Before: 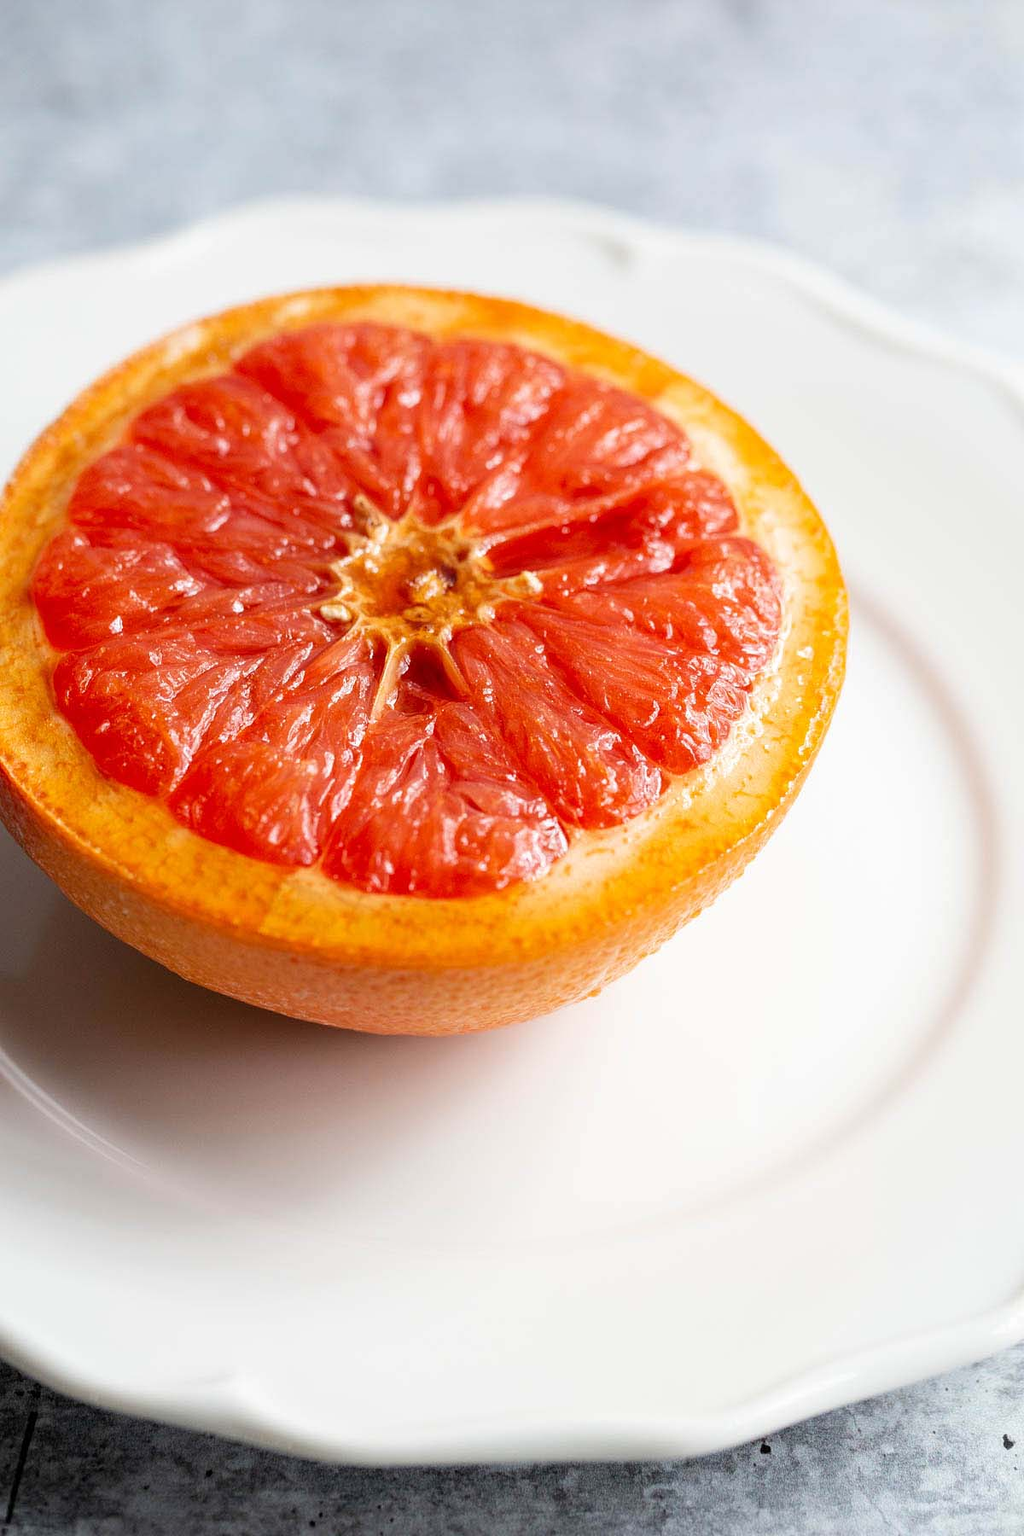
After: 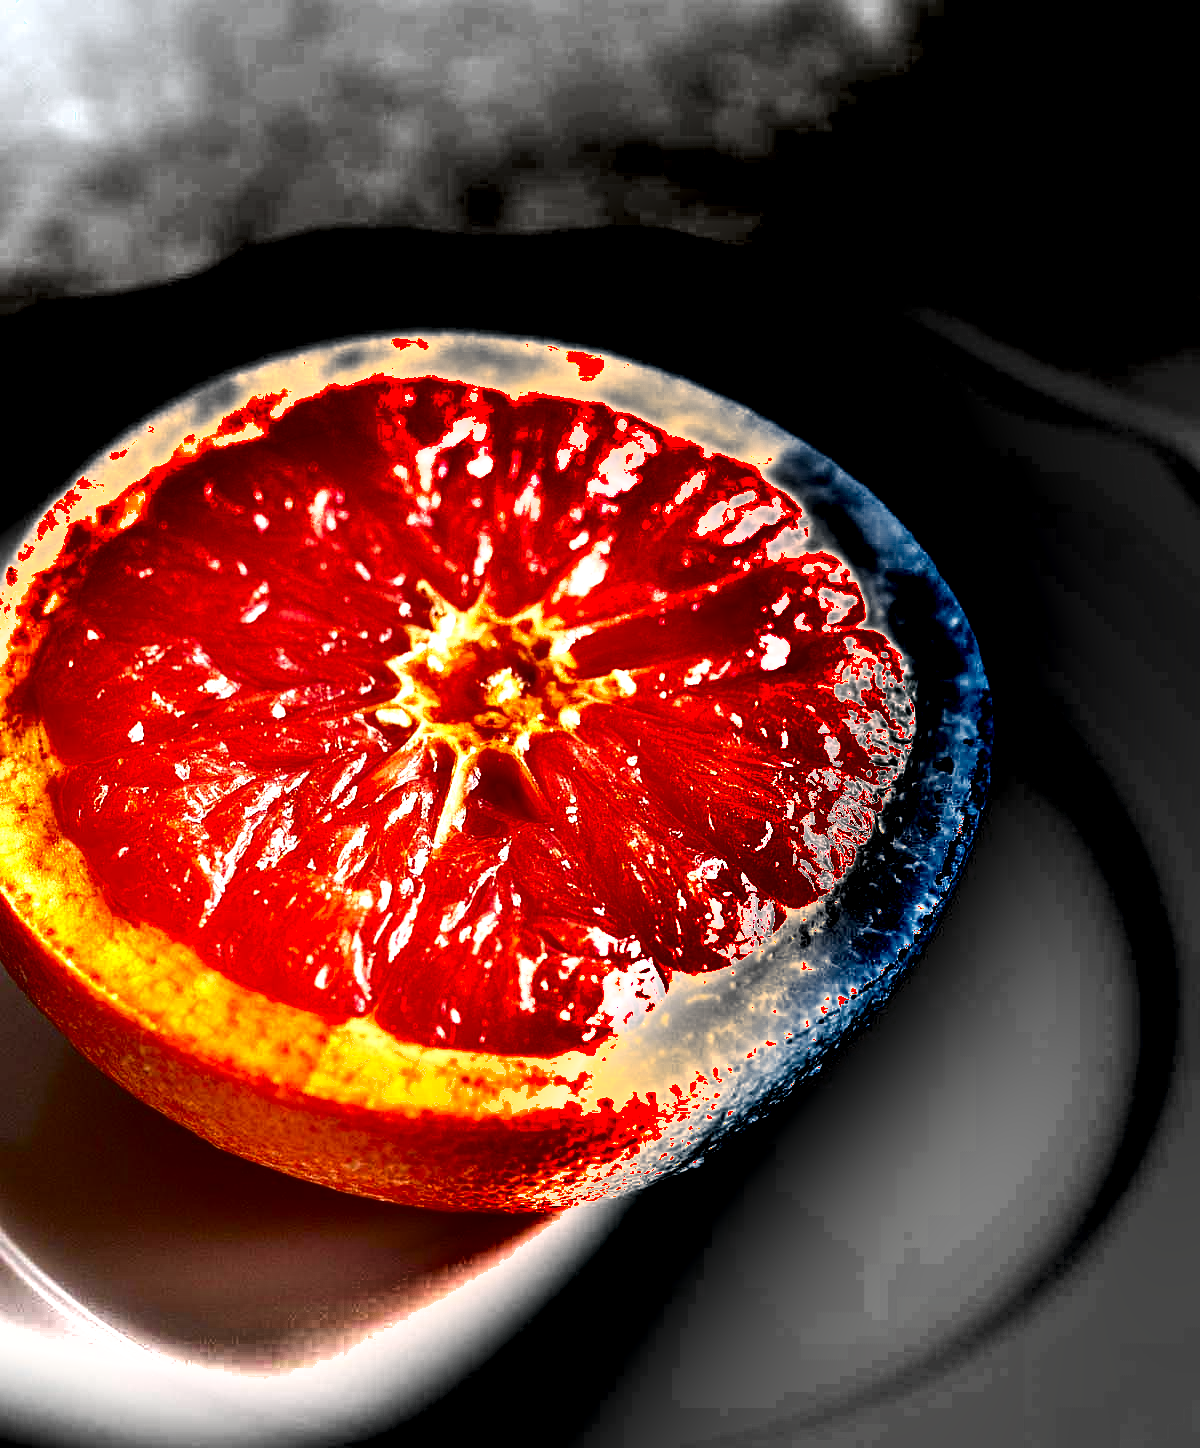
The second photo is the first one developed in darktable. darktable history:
crop: bottom 19.524%
levels: black 0.056%
exposure: black level correction -0.001, exposure 0.901 EV, compensate exposure bias true, compensate highlight preservation false
haze removal: compatibility mode true, adaptive false
shadows and highlights: radius 108.65, shadows 45.75, highlights -67.47, low approximation 0.01, soften with gaussian
tone equalizer: -8 EV -0.444 EV, -7 EV -0.386 EV, -6 EV -0.297 EV, -5 EV -0.241 EV, -3 EV 0.243 EV, -2 EV 0.317 EV, -1 EV 0.413 EV, +0 EV 0.391 EV, edges refinement/feathering 500, mask exposure compensation -1.57 EV, preserve details no
contrast brightness saturation: contrast 0.094, brightness -0.586, saturation 0.165
